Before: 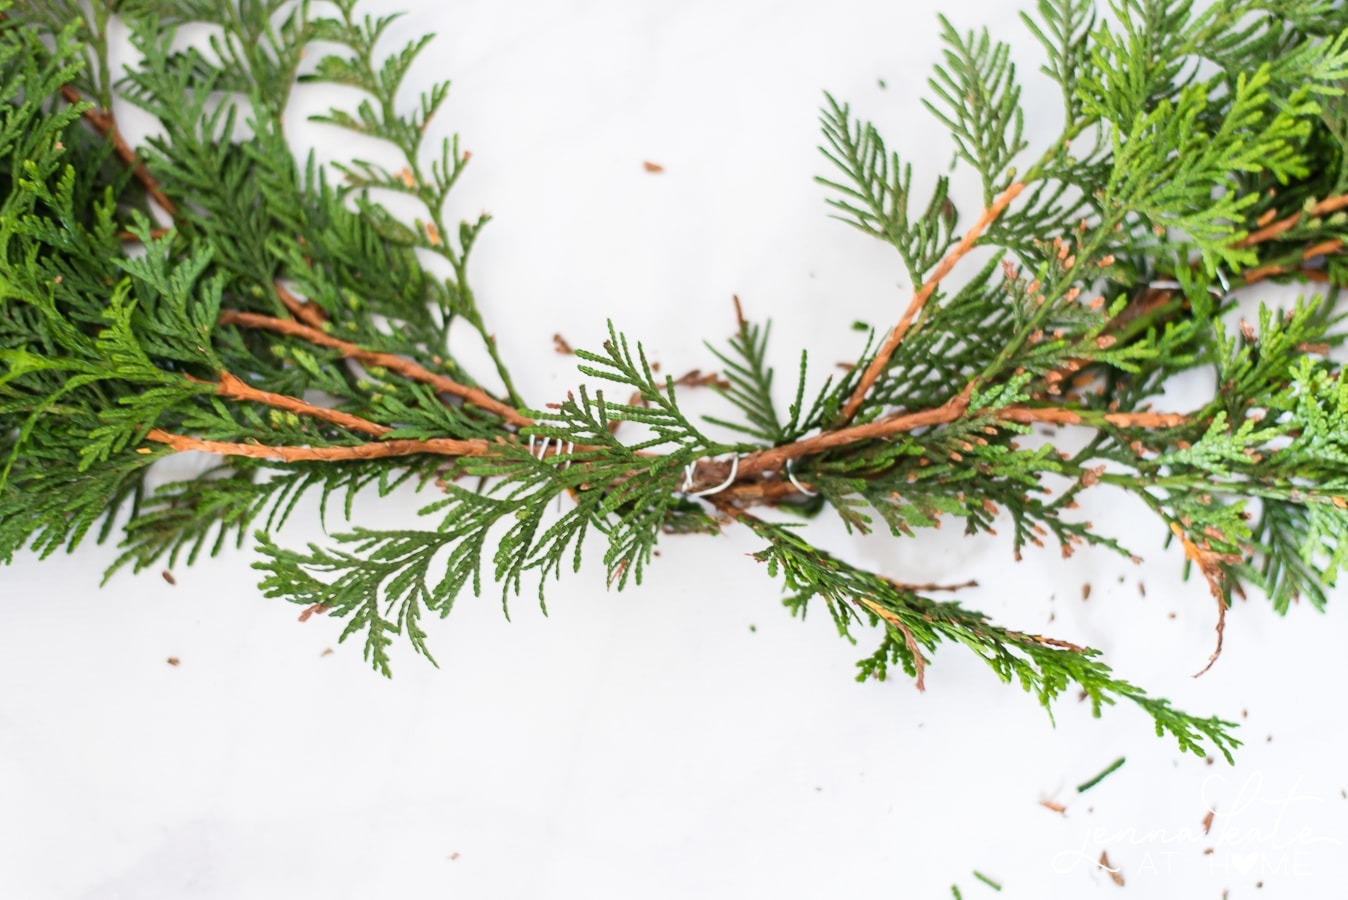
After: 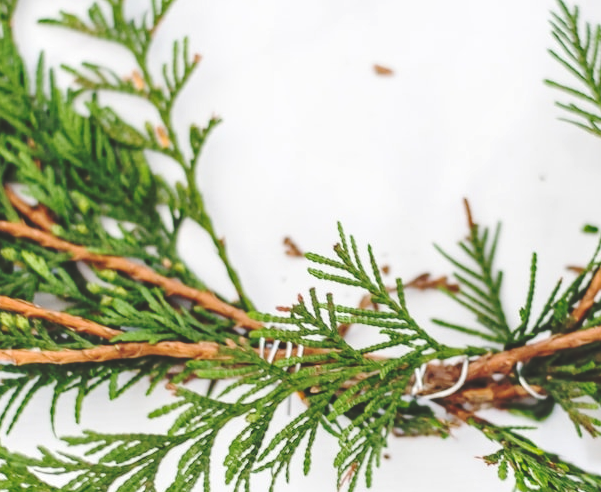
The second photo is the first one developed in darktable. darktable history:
local contrast: on, module defaults
haze removal: compatibility mode true, adaptive false
base curve: curves: ch0 [(0, 0.024) (0.055, 0.065) (0.121, 0.166) (0.236, 0.319) (0.693, 0.726) (1, 1)], preserve colors none
crop: left 20.049%, top 10.78%, right 35.316%, bottom 34.546%
